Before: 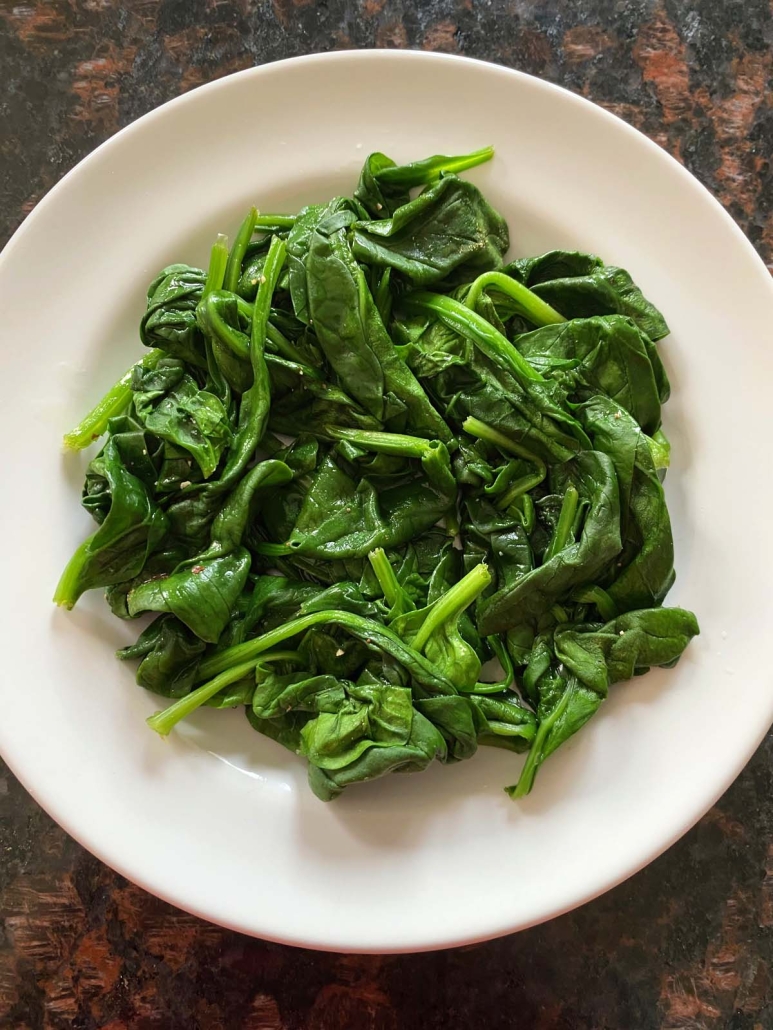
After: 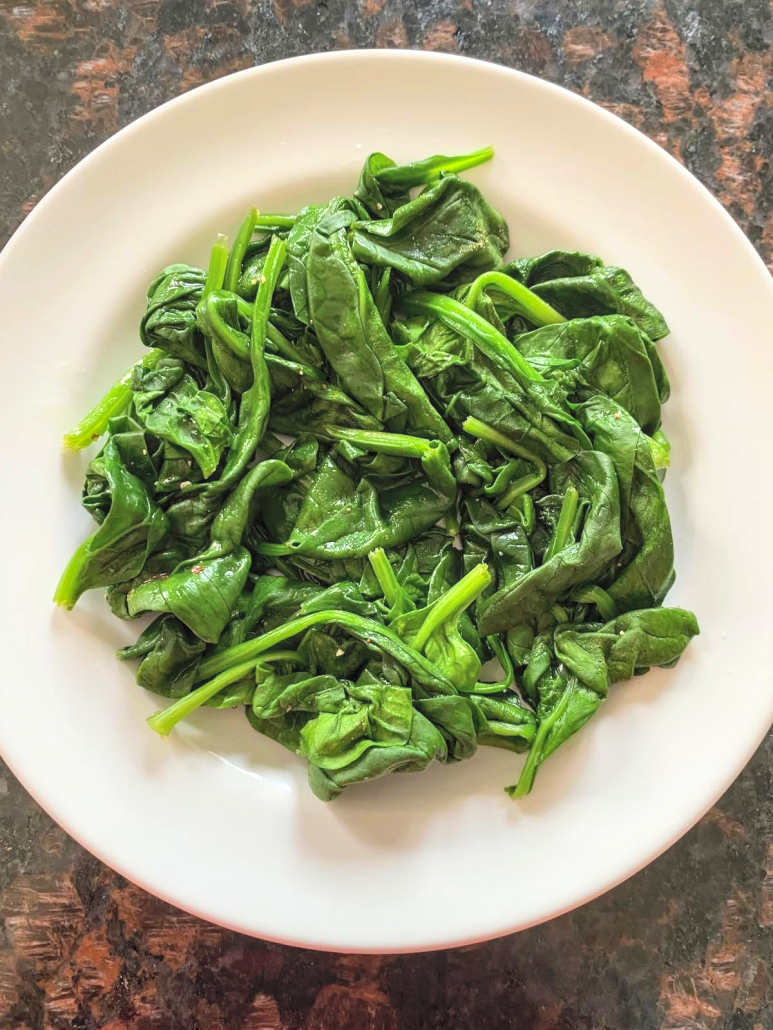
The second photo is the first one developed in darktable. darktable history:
local contrast: on, module defaults
contrast brightness saturation: contrast 0.103, brightness 0.318, saturation 0.146
